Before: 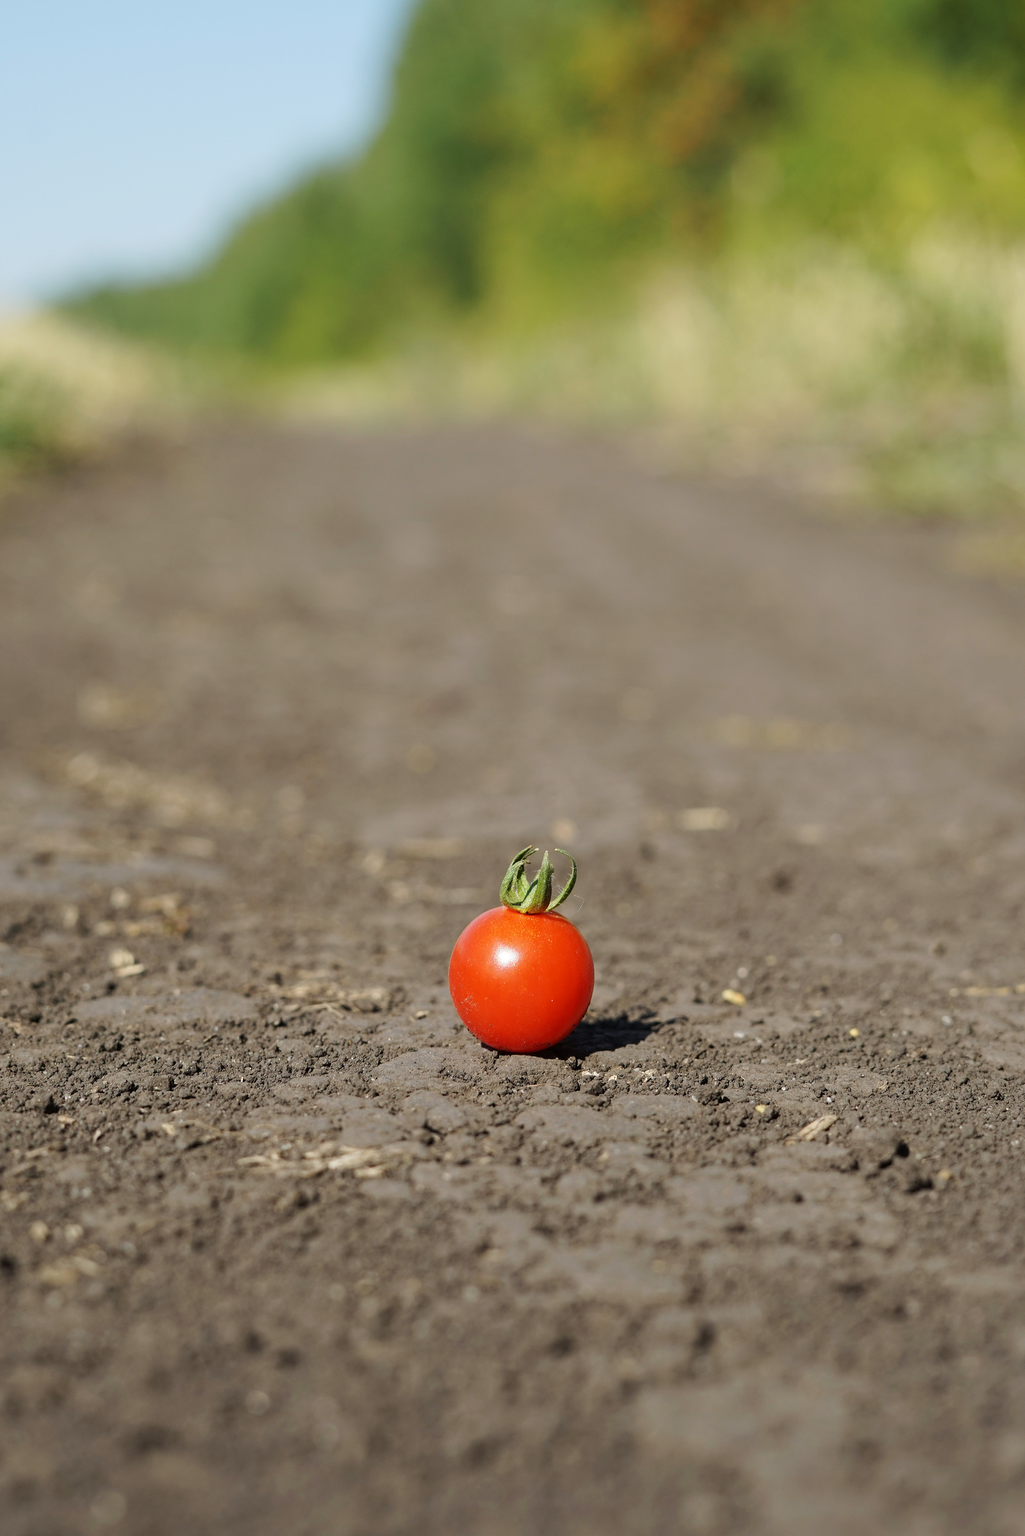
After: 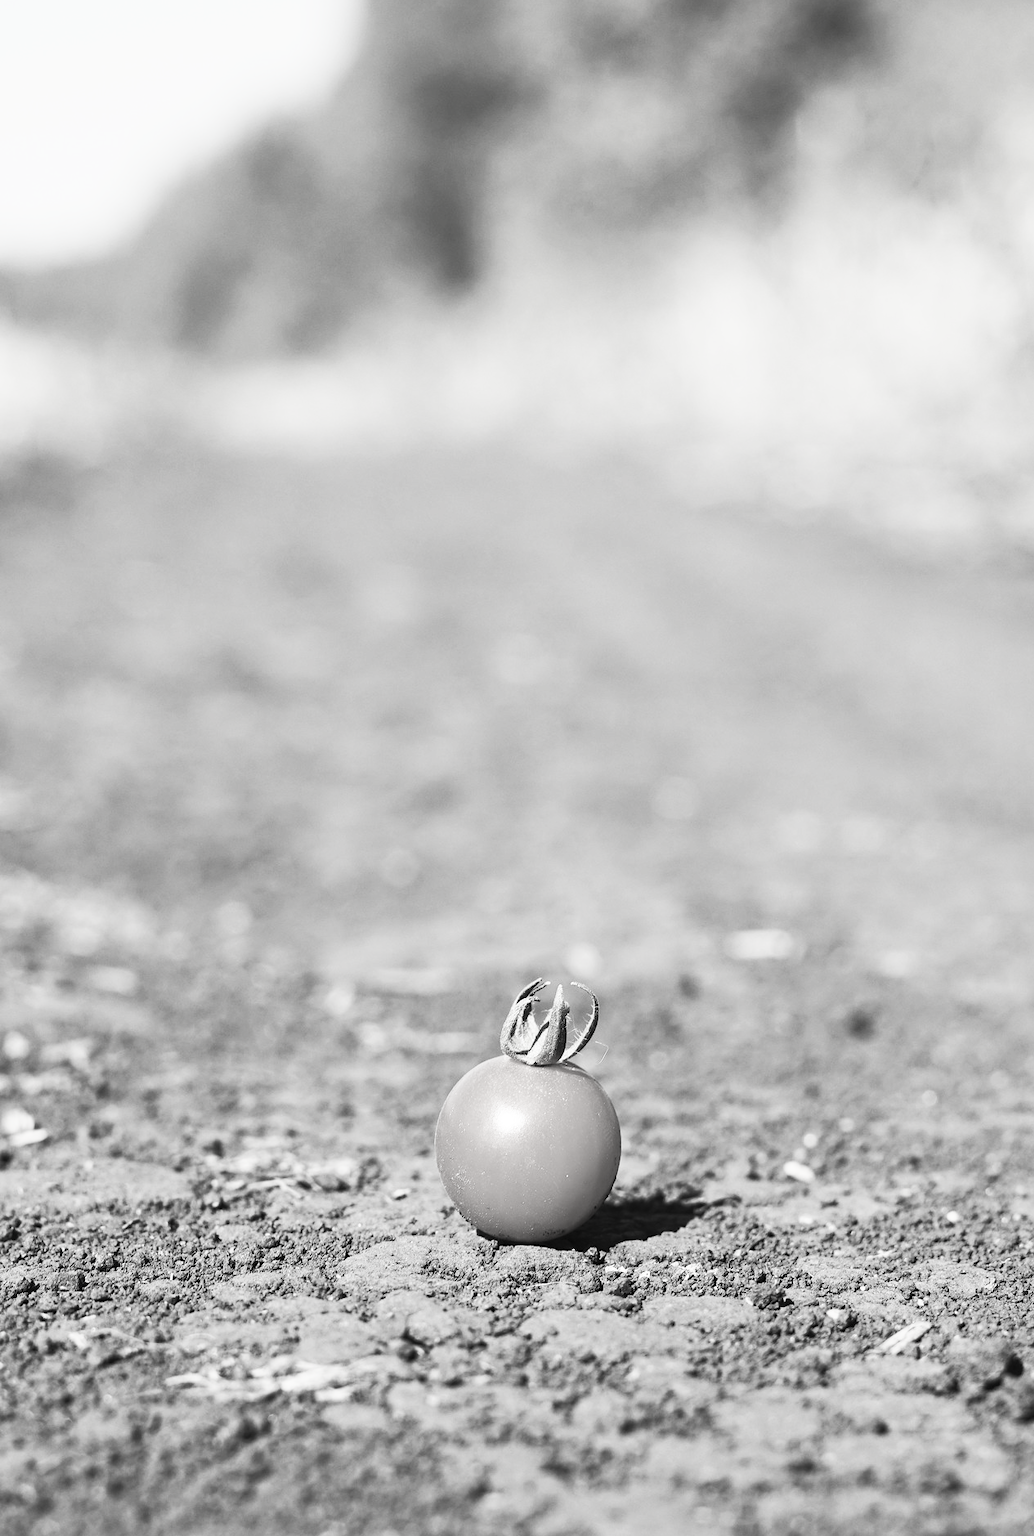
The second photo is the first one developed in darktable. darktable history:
contrast brightness saturation: contrast 0.543, brightness 0.472, saturation -0.986
crop and rotate: left 10.555%, top 5.148%, right 10.324%, bottom 16.458%
